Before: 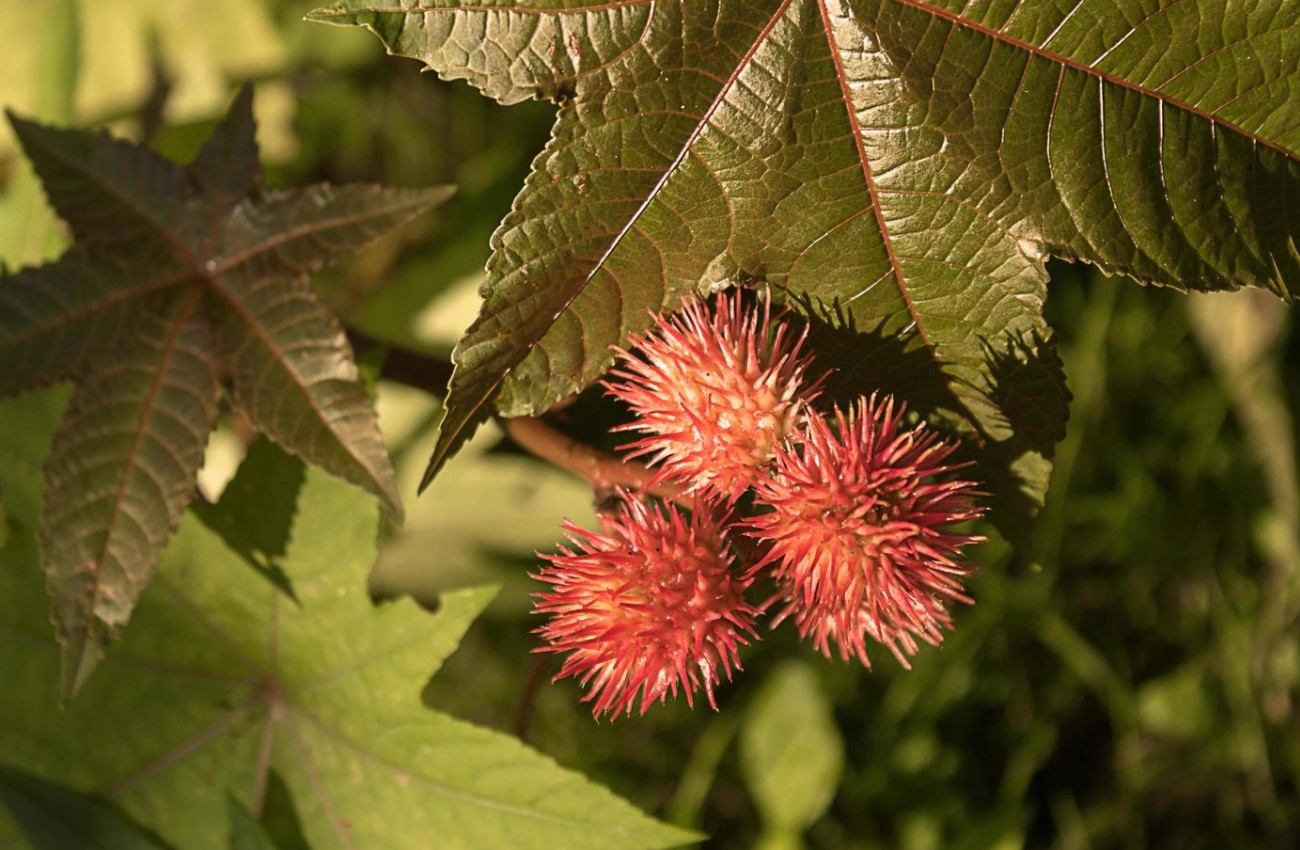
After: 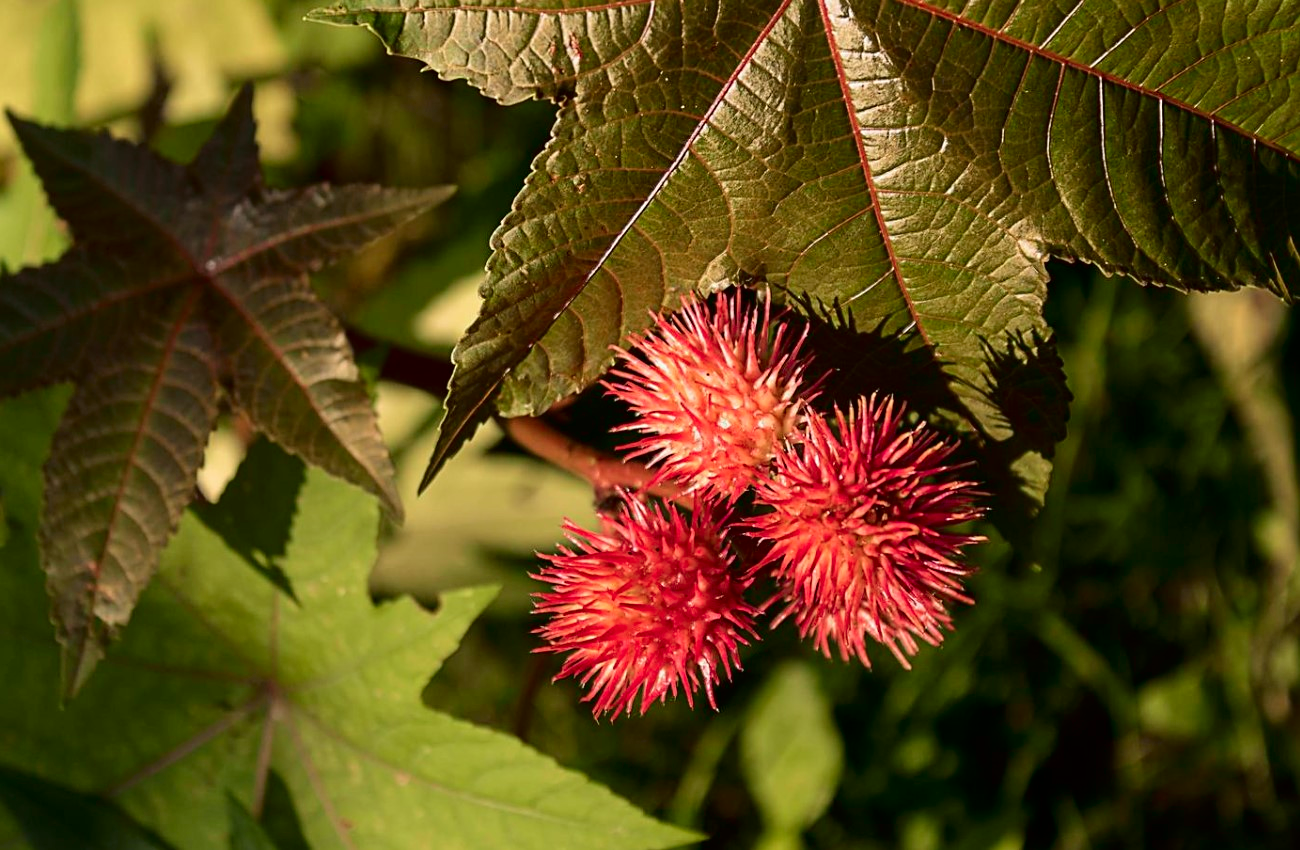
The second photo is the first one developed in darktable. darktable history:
tone curve: curves: ch0 [(0, 0) (0.068, 0.012) (0.183, 0.089) (0.341, 0.283) (0.547, 0.532) (0.828, 0.815) (1, 0.983)]; ch1 [(0, 0) (0.23, 0.166) (0.34, 0.308) (0.371, 0.337) (0.429, 0.411) (0.477, 0.462) (0.499, 0.5) (0.529, 0.537) (0.559, 0.582) (0.743, 0.798) (1, 1)]; ch2 [(0, 0) (0.431, 0.414) (0.498, 0.503) (0.524, 0.528) (0.568, 0.546) (0.6, 0.597) (0.634, 0.645) (0.728, 0.742) (1, 1)], color space Lab, independent channels, preserve colors none
sharpen: amount 0.214
